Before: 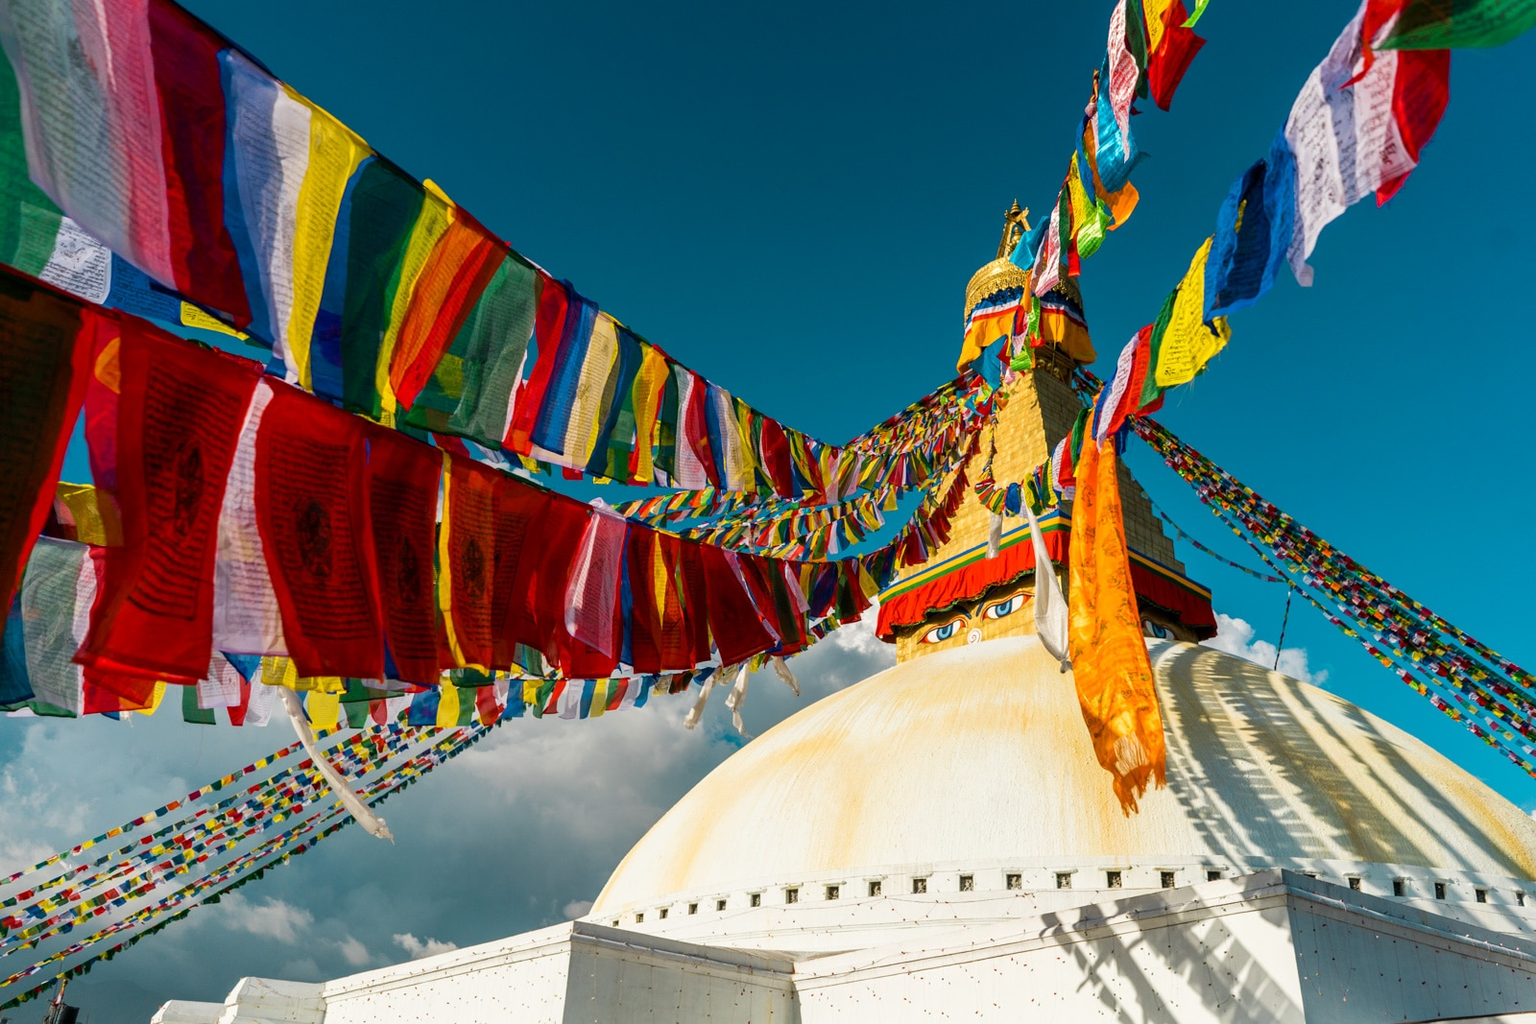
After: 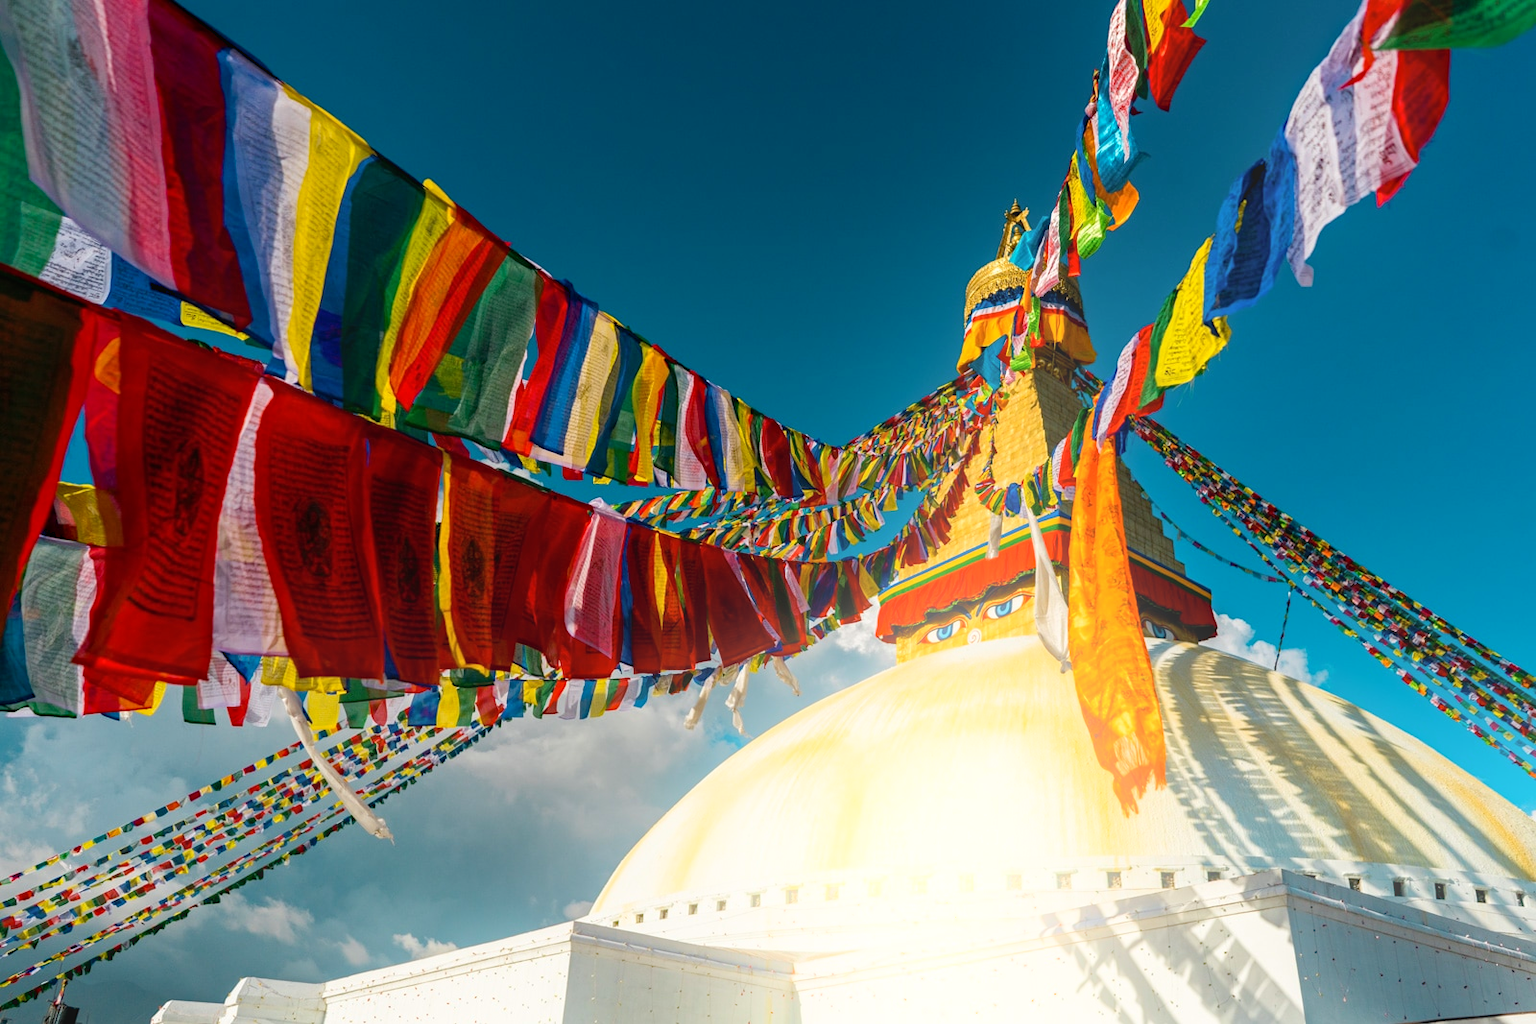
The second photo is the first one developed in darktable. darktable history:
levels: levels [0, 0.498, 1]
haze removal: compatibility mode true, adaptive false
bloom: on, module defaults
